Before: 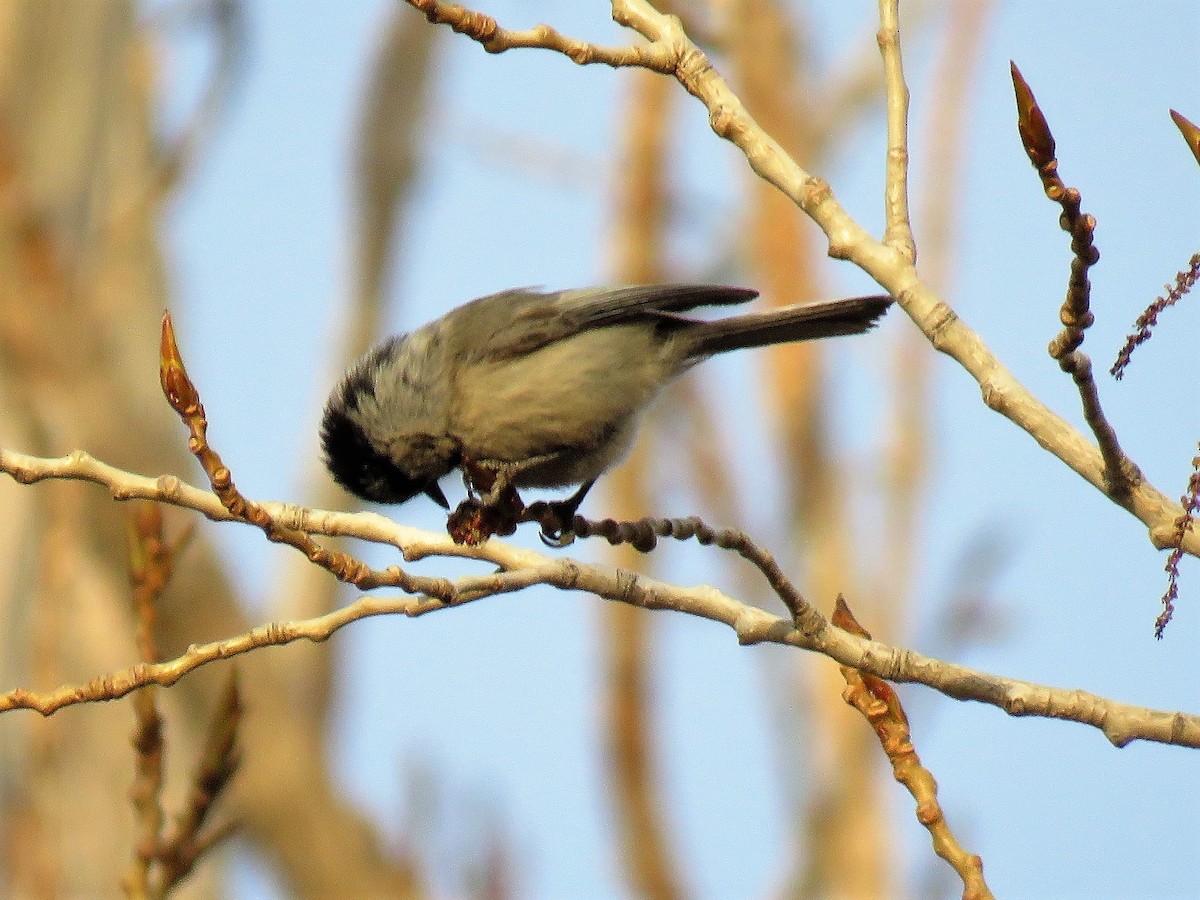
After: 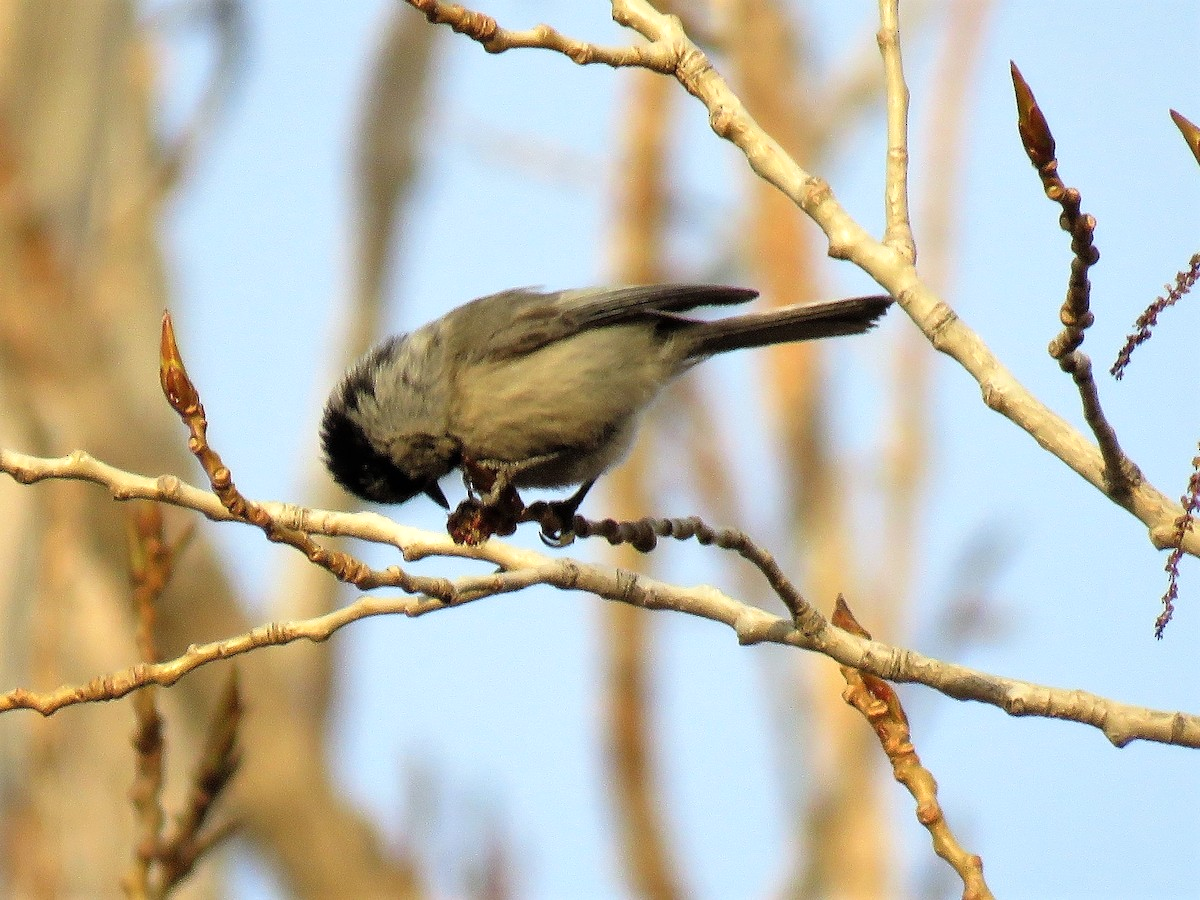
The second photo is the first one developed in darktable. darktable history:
shadows and highlights: shadows -11.47, white point adjustment 3.82, highlights 28.88
